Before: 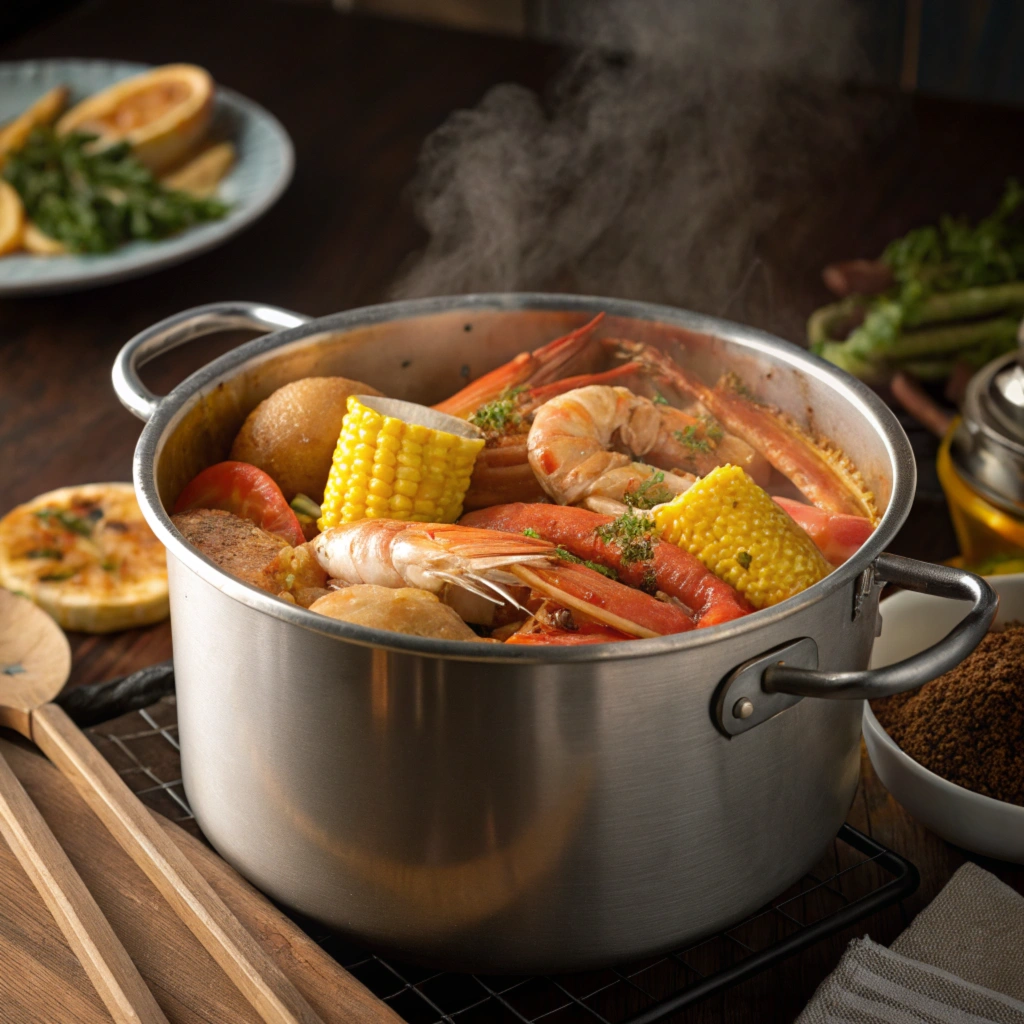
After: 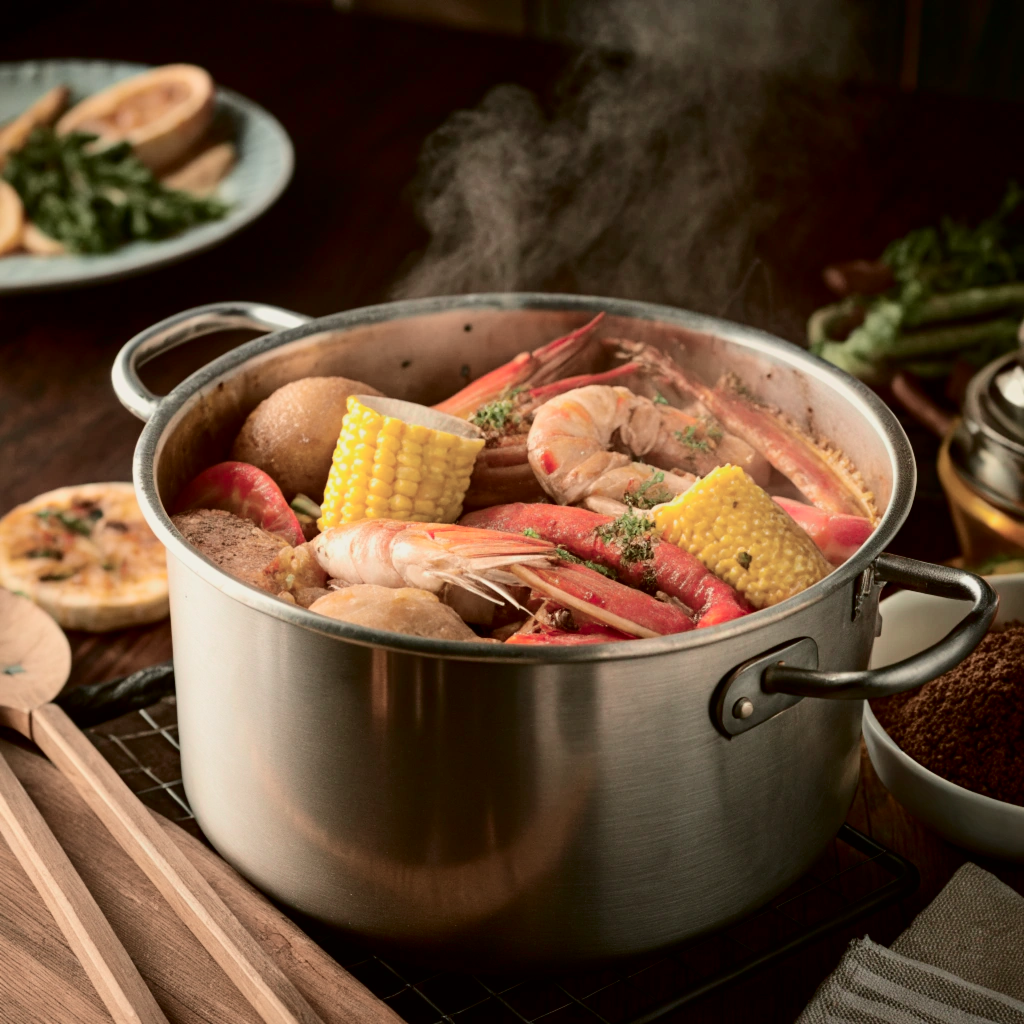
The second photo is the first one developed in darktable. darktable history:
tone curve: curves: ch0 [(0, 0) (0.049, 0.01) (0.154, 0.081) (0.491, 0.56) (0.739, 0.794) (0.992, 0.937)]; ch1 [(0, 0) (0.172, 0.123) (0.317, 0.272) (0.401, 0.422) (0.499, 0.497) (0.531, 0.54) (0.615, 0.603) (0.741, 0.783) (1, 1)]; ch2 [(0, 0) (0.411, 0.424) (0.462, 0.483) (0.544, 0.56) (0.686, 0.638) (1, 1)], color space Lab, independent channels, preserve colors none
